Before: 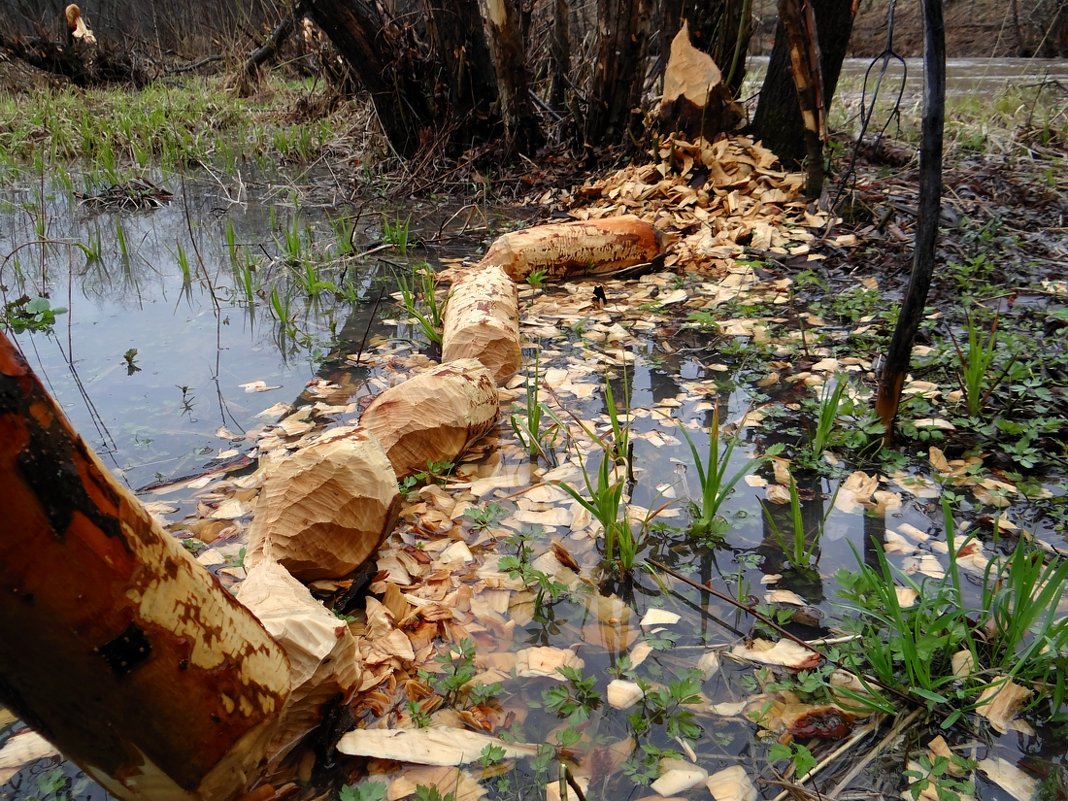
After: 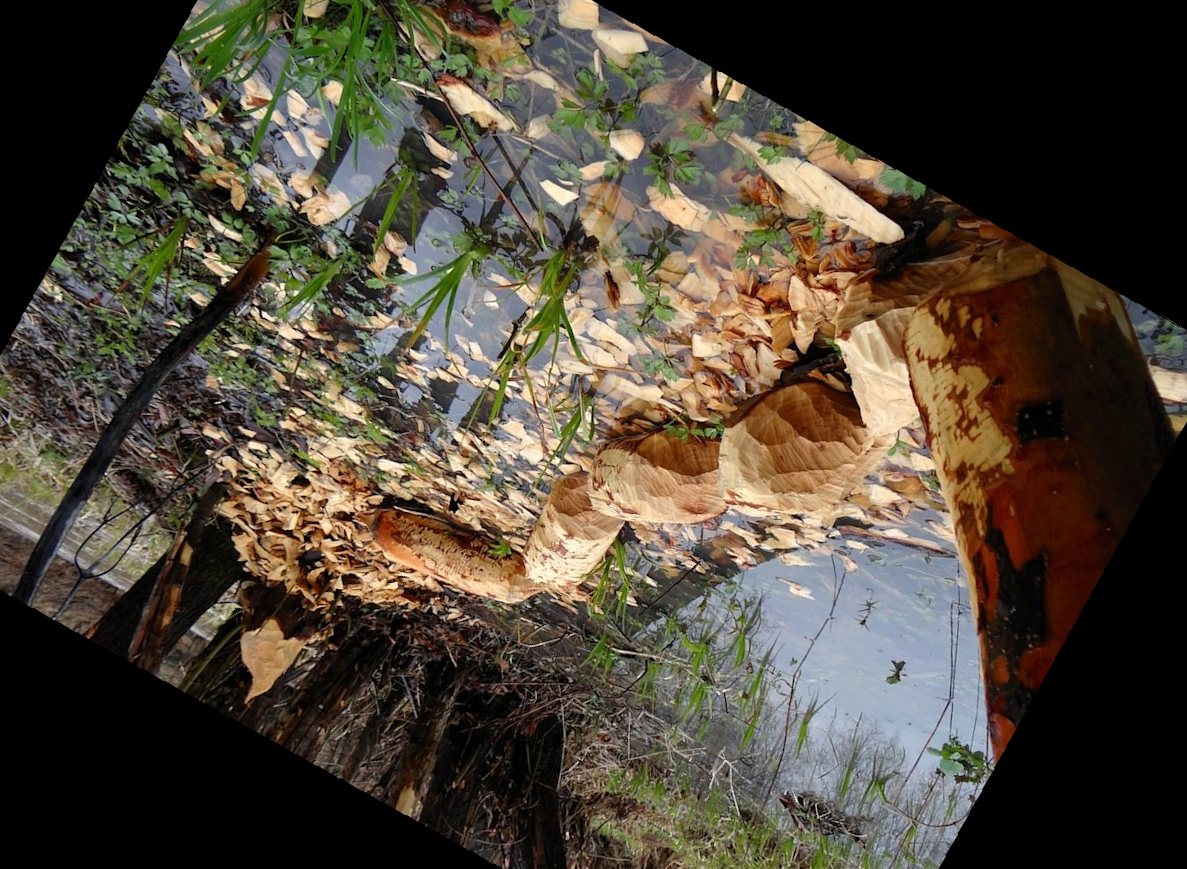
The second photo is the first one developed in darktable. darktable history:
crop and rotate: angle 148.68°, left 9.111%, top 15.603%, right 4.588%, bottom 17.041%
rotate and perspective: rotation -2.29°, automatic cropping off
